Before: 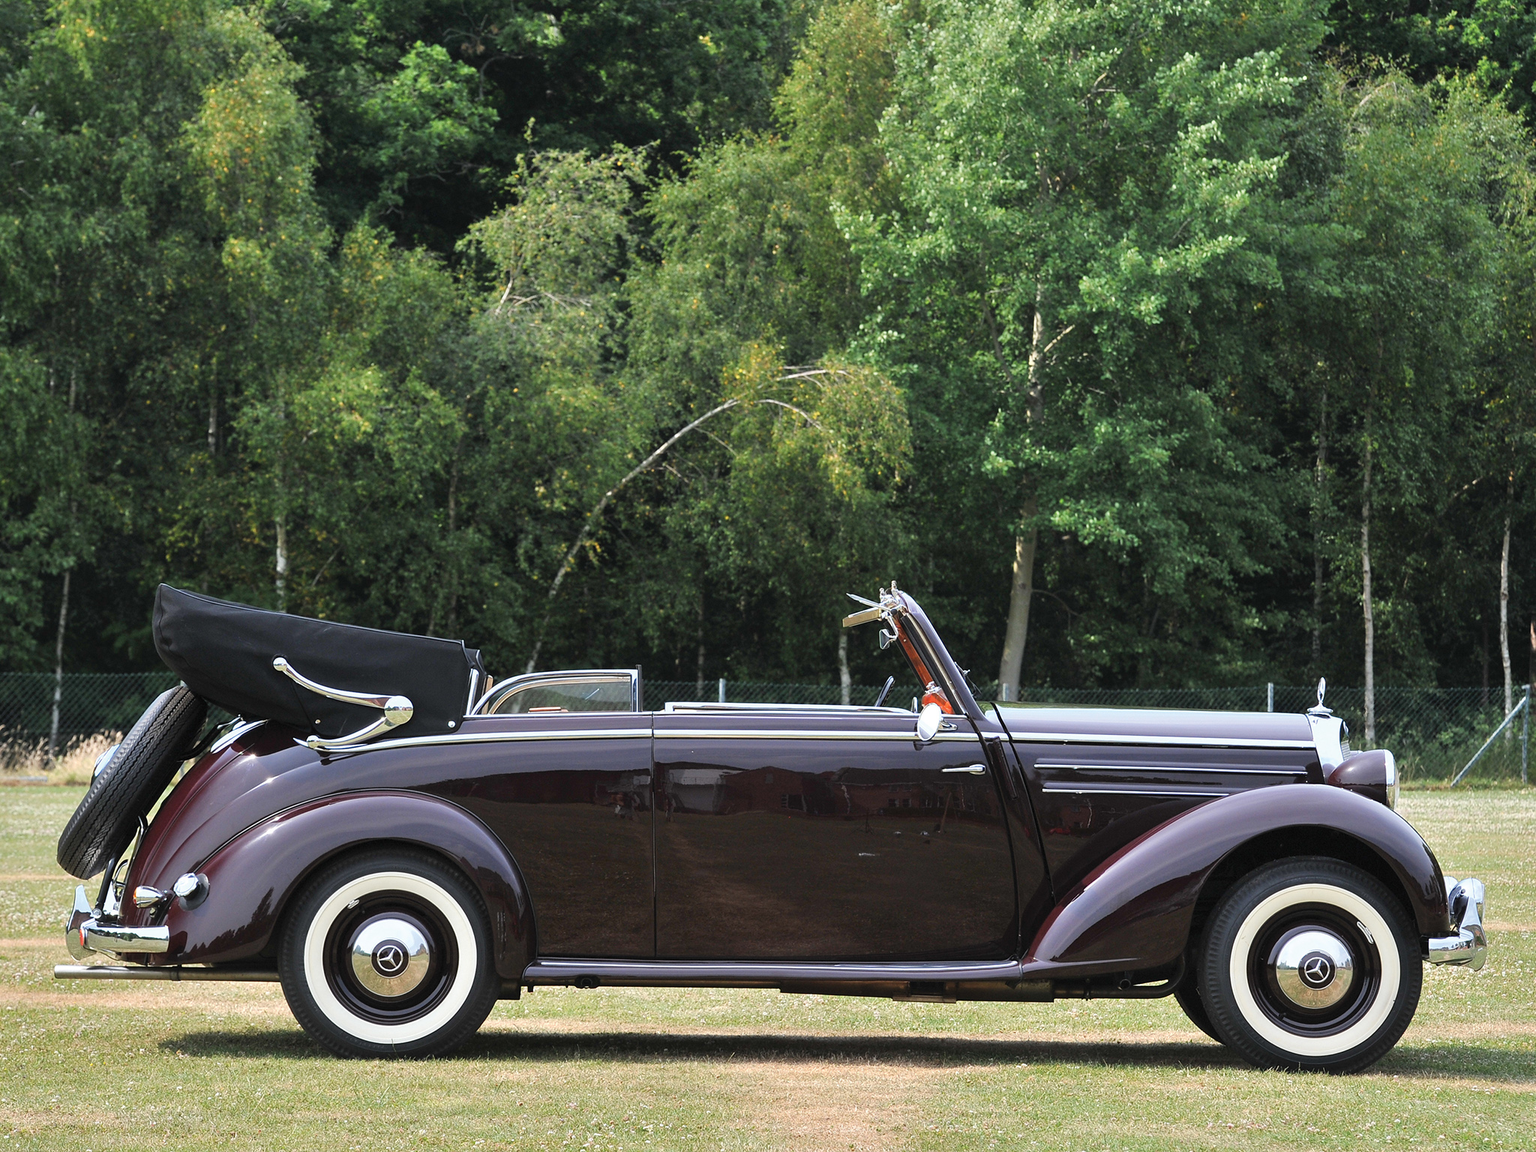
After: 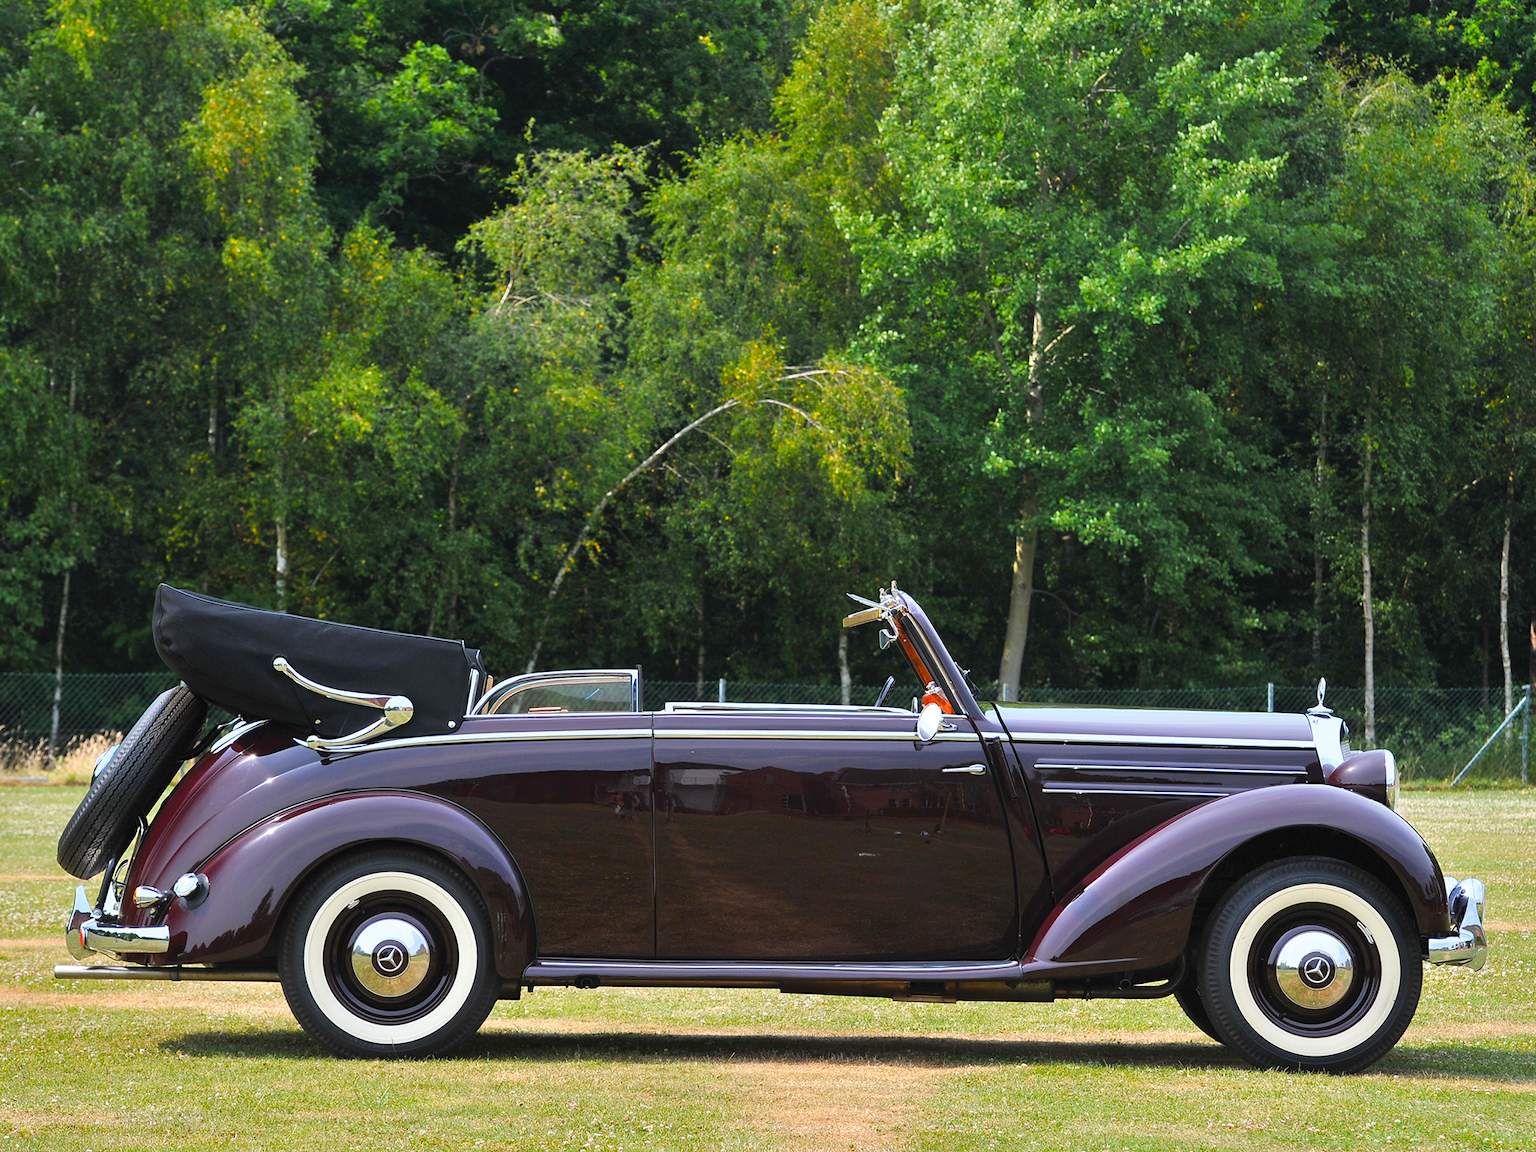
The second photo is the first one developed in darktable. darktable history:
color balance rgb: linear chroma grading › global chroma 14.949%, perceptual saturation grading › global saturation 19.906%, global vibrance 20%
